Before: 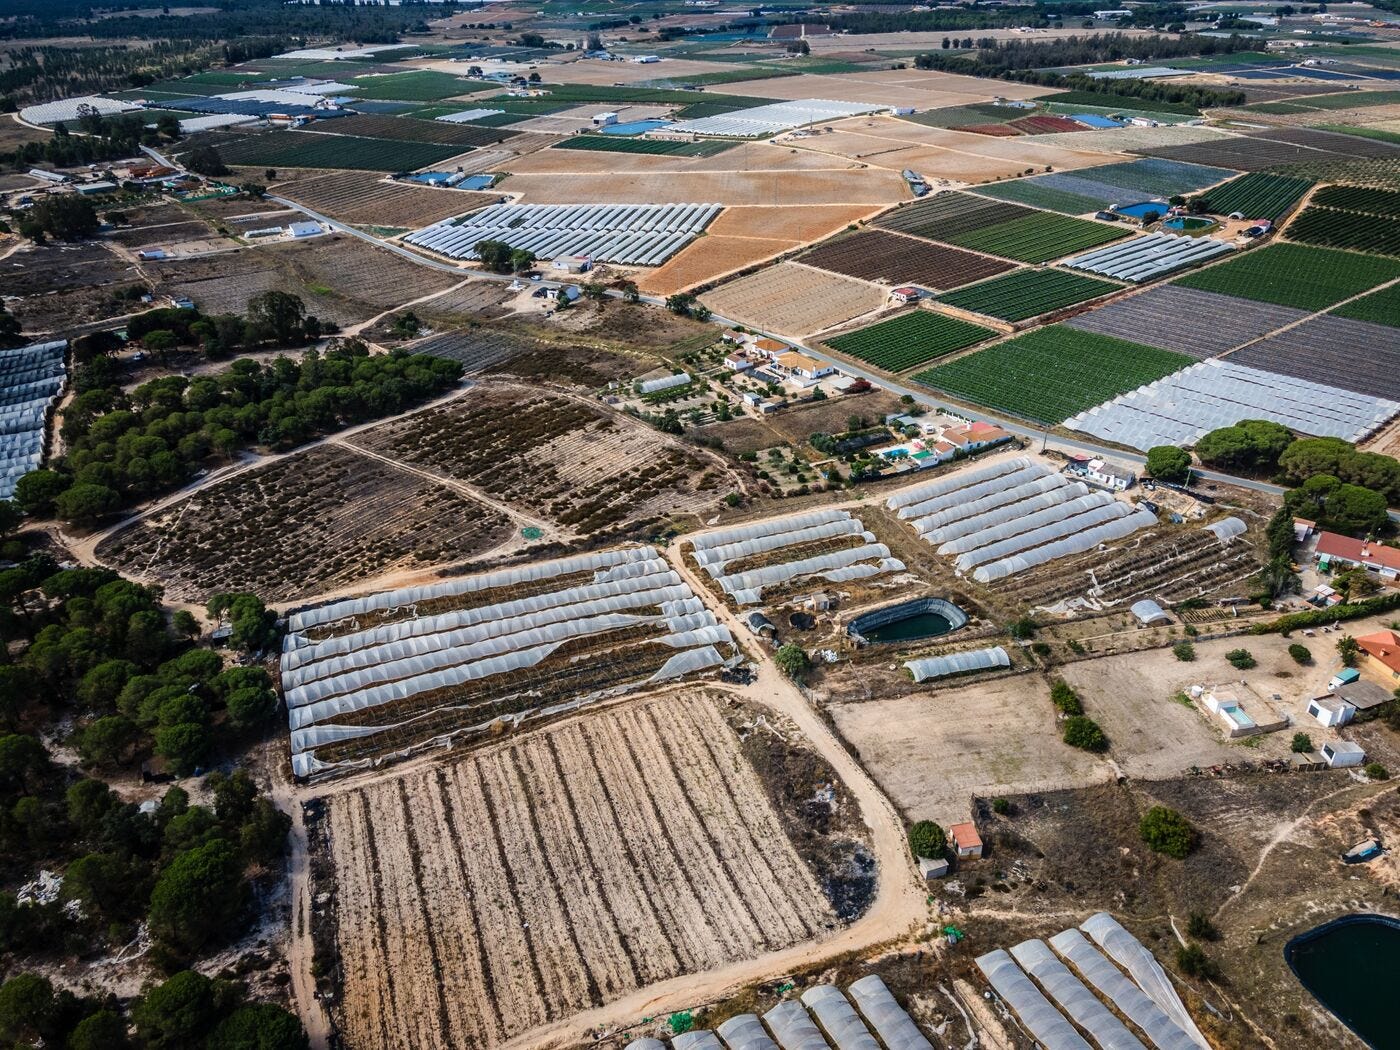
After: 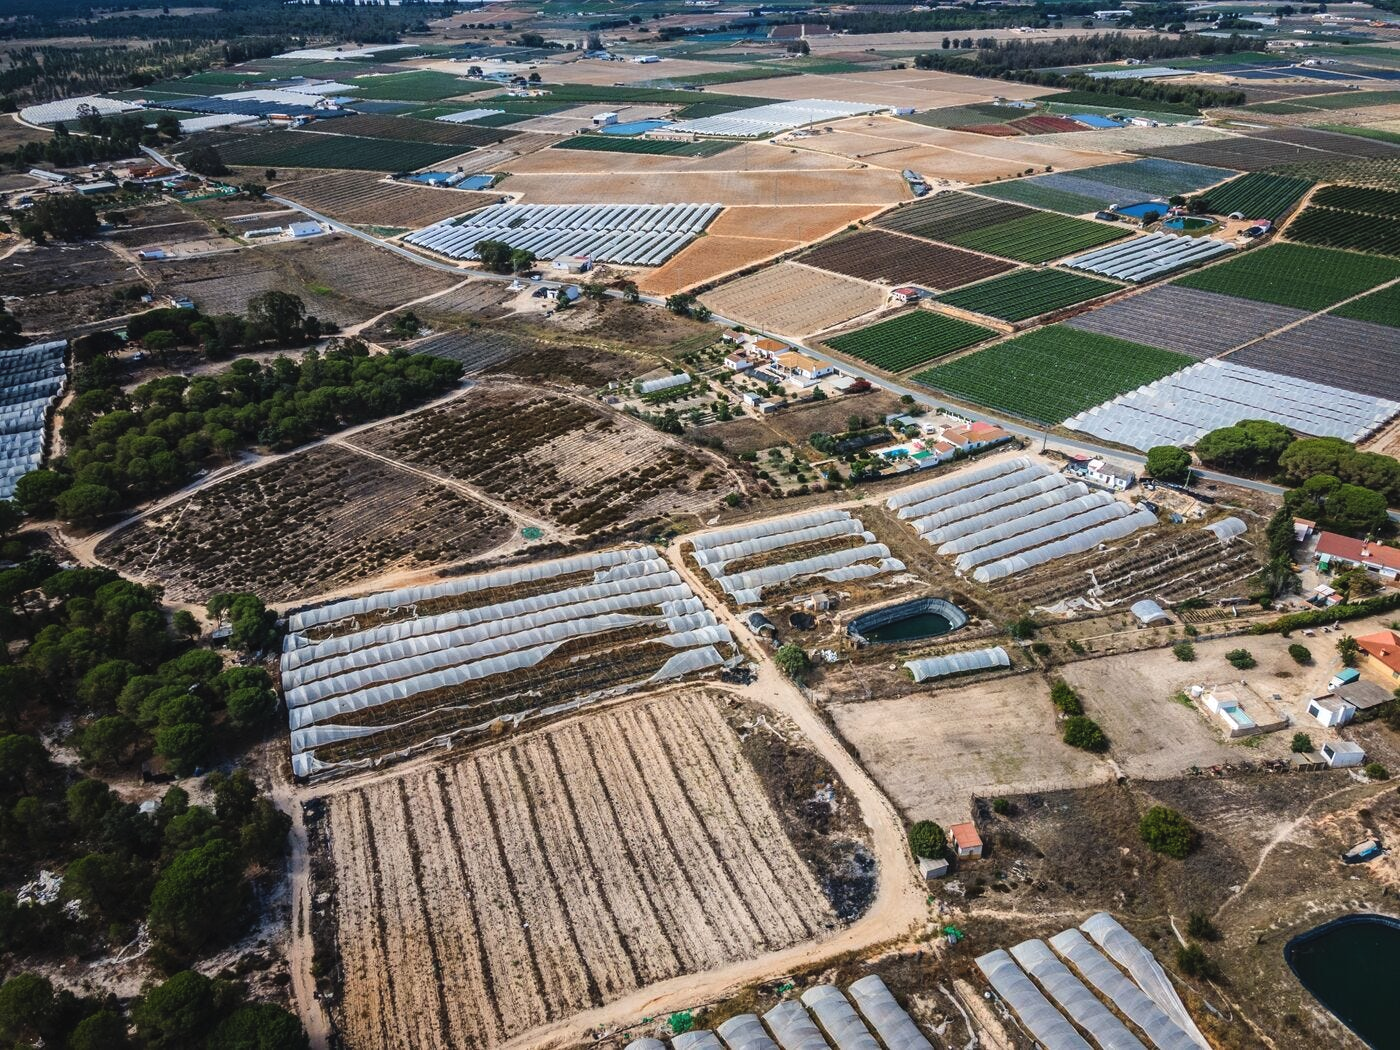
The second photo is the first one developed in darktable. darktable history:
exposure: black level correction -0.004, exposure 0.057 EV, compensate highlight preservation false
